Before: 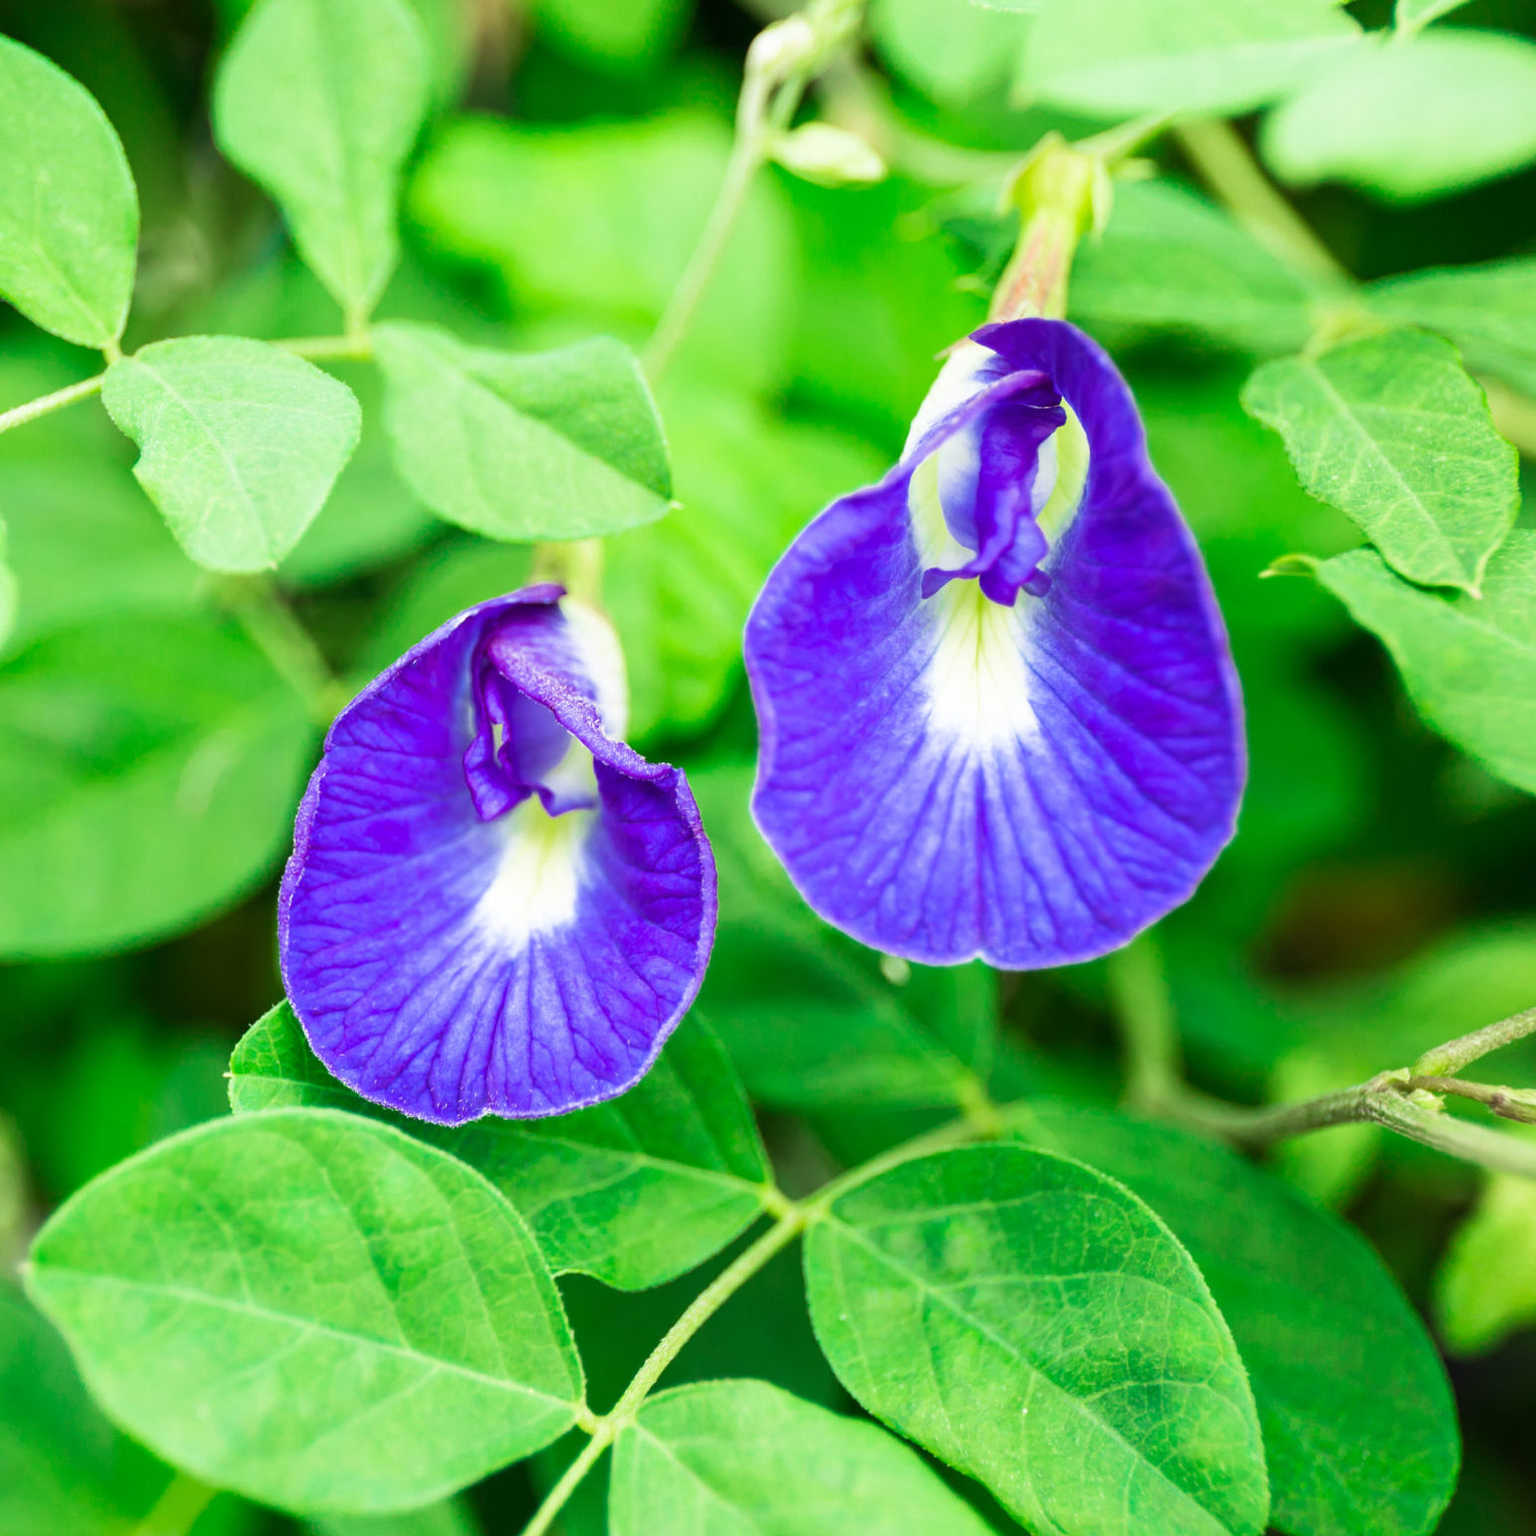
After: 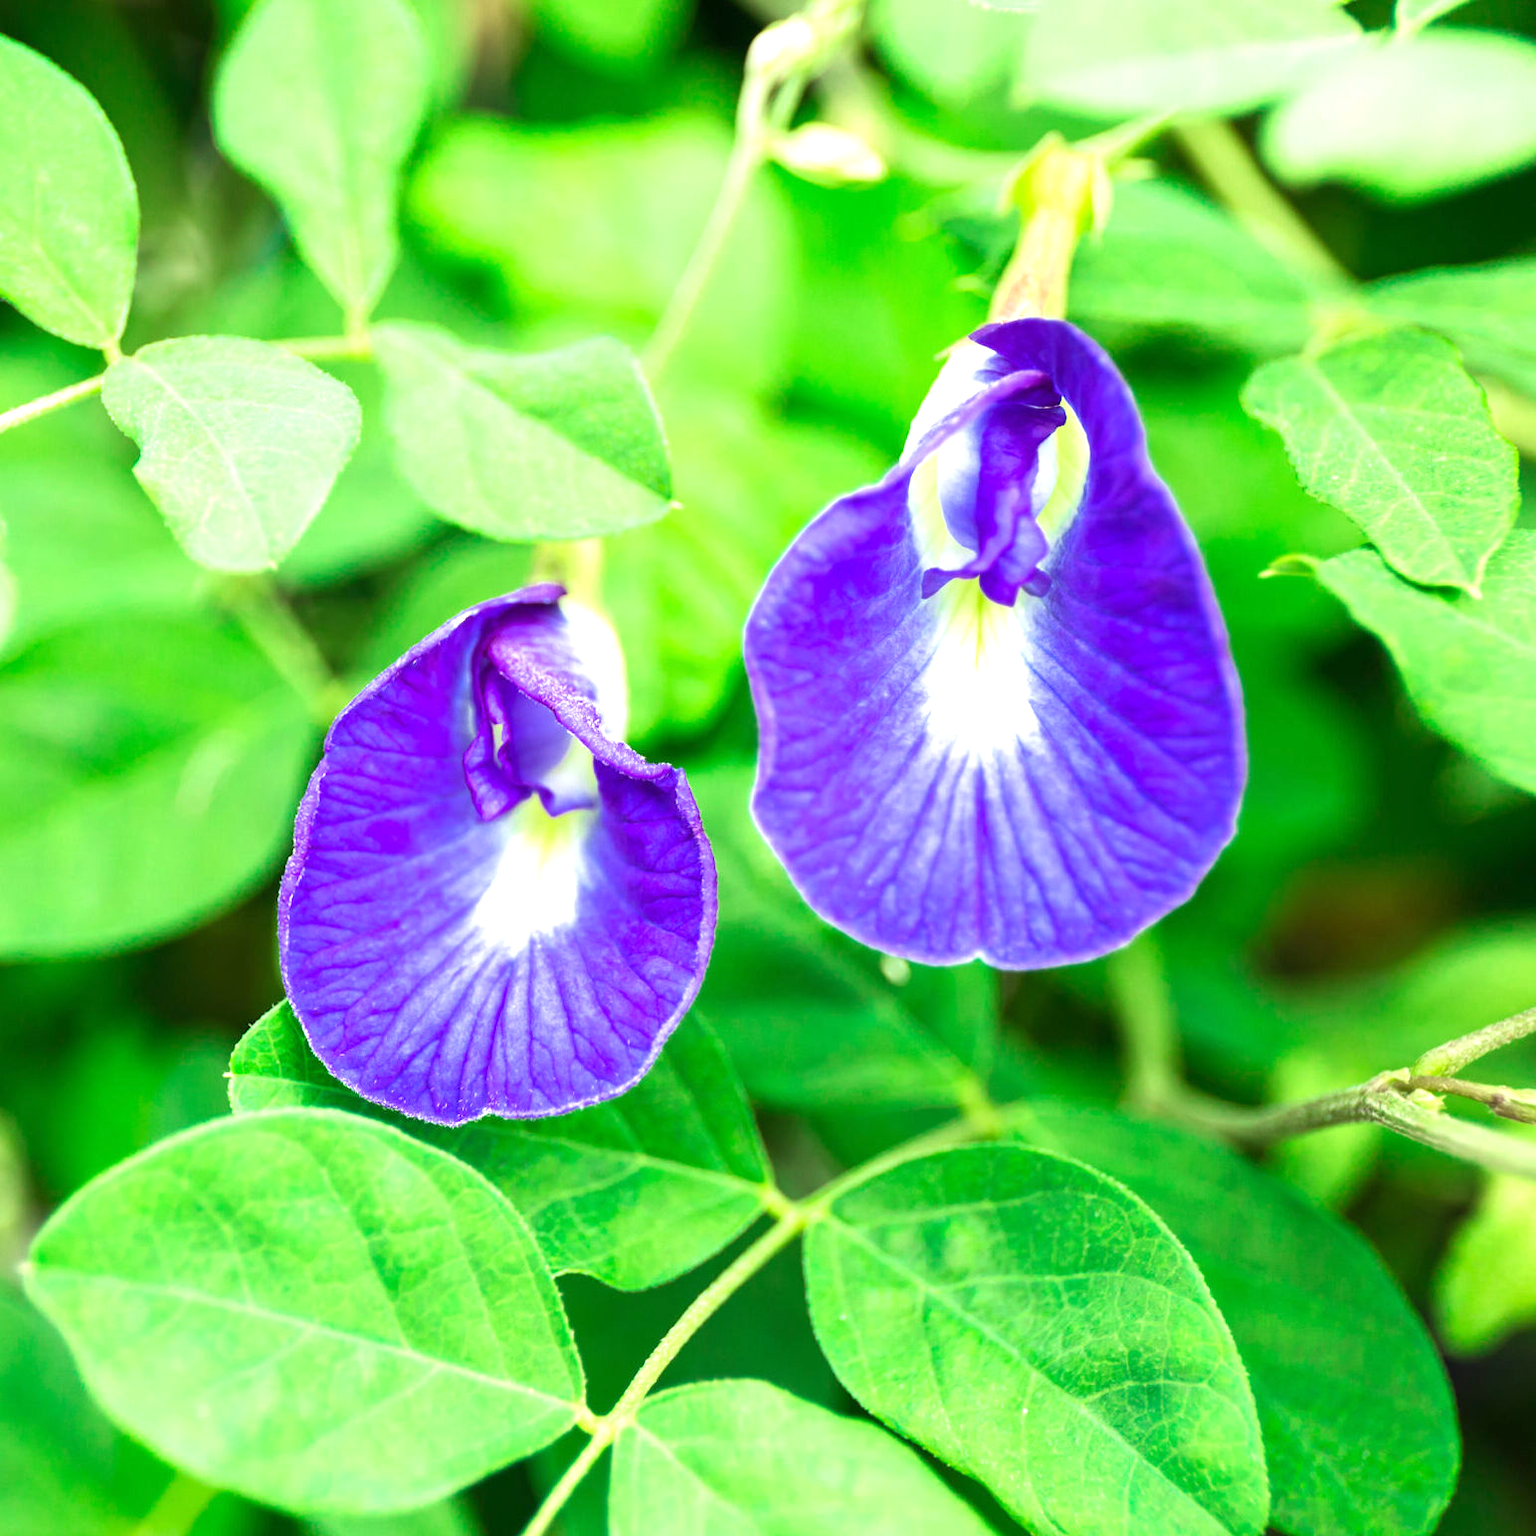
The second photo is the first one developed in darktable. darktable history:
exposure: exposure 0.558 EV, compensate highlight preservation false
